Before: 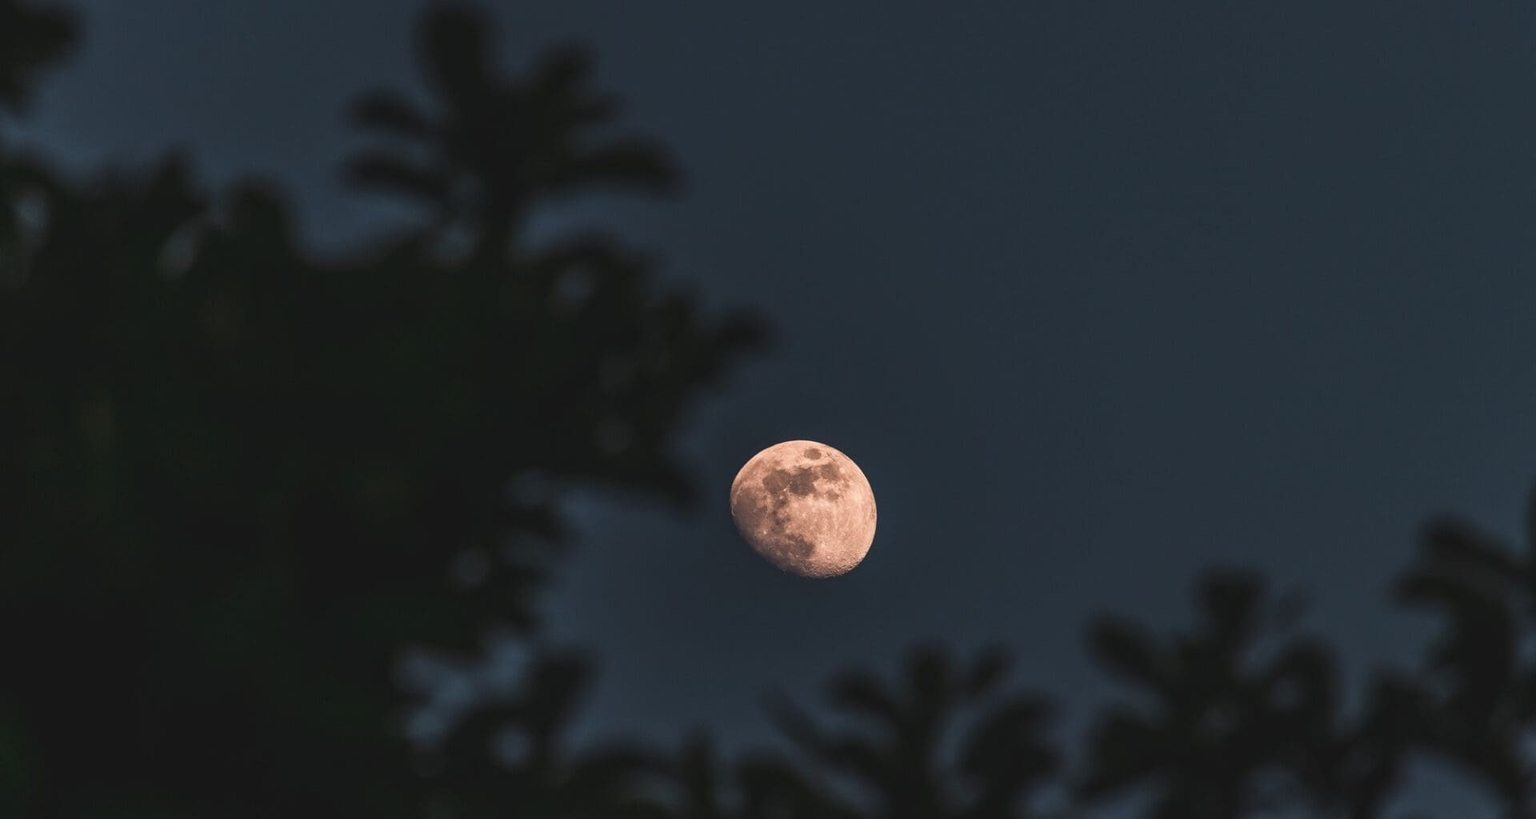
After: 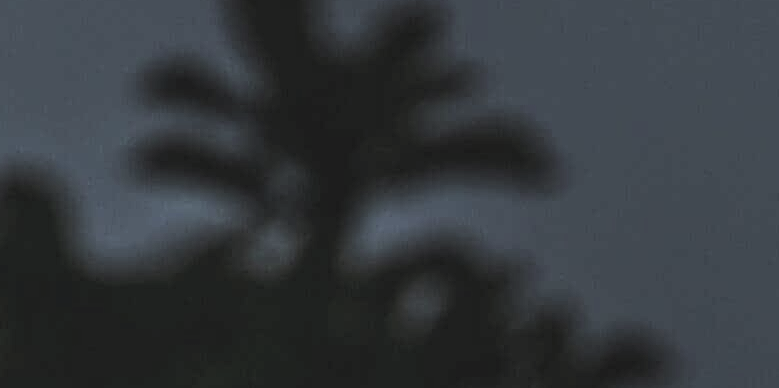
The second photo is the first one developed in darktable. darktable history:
sharpen: radius 2.767
contrast brightness saturation: brightness 0.18, saturation -0.5
crop: left 15.452%, top 5.459%, right 43.956%, bottom 56.62%
base curve: curves: ch0 [(0, 0) (0.007, 0.004) (0.027, 0.03) (0.046, 0.07) (0.207, 0.54) (0.442, 0.872) (0.673, 0.972) (1, 1)], preserve colors none
